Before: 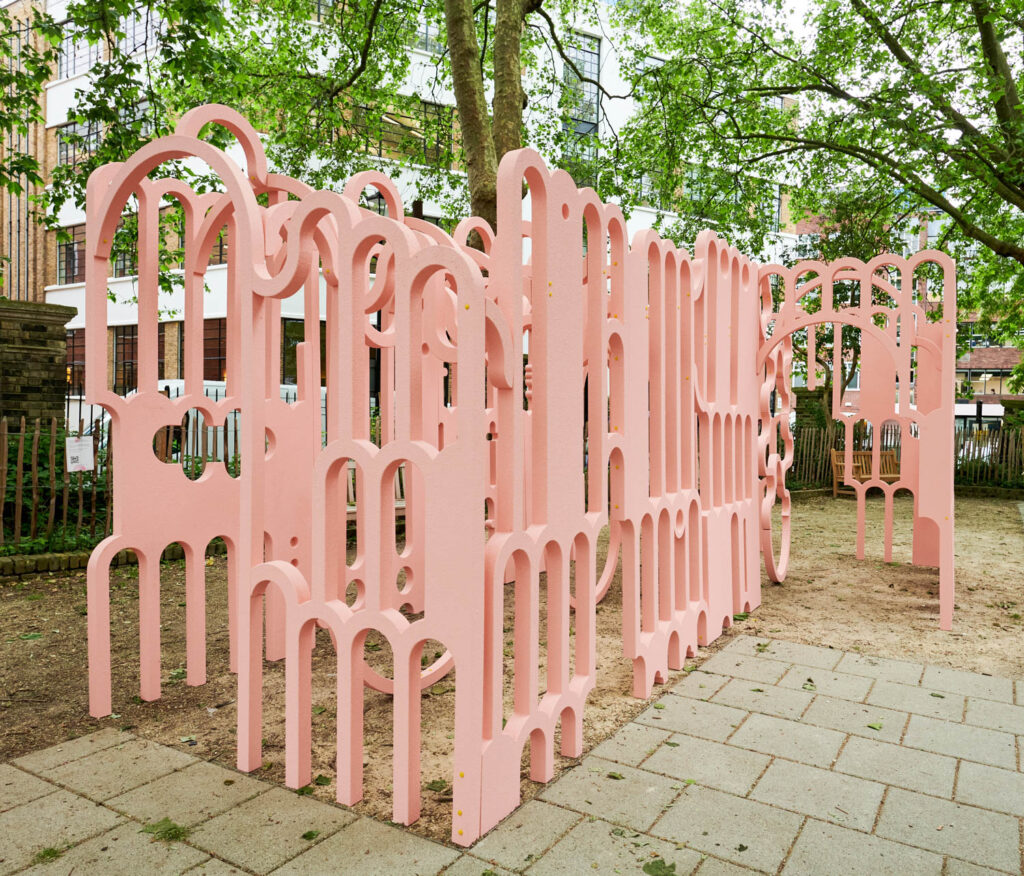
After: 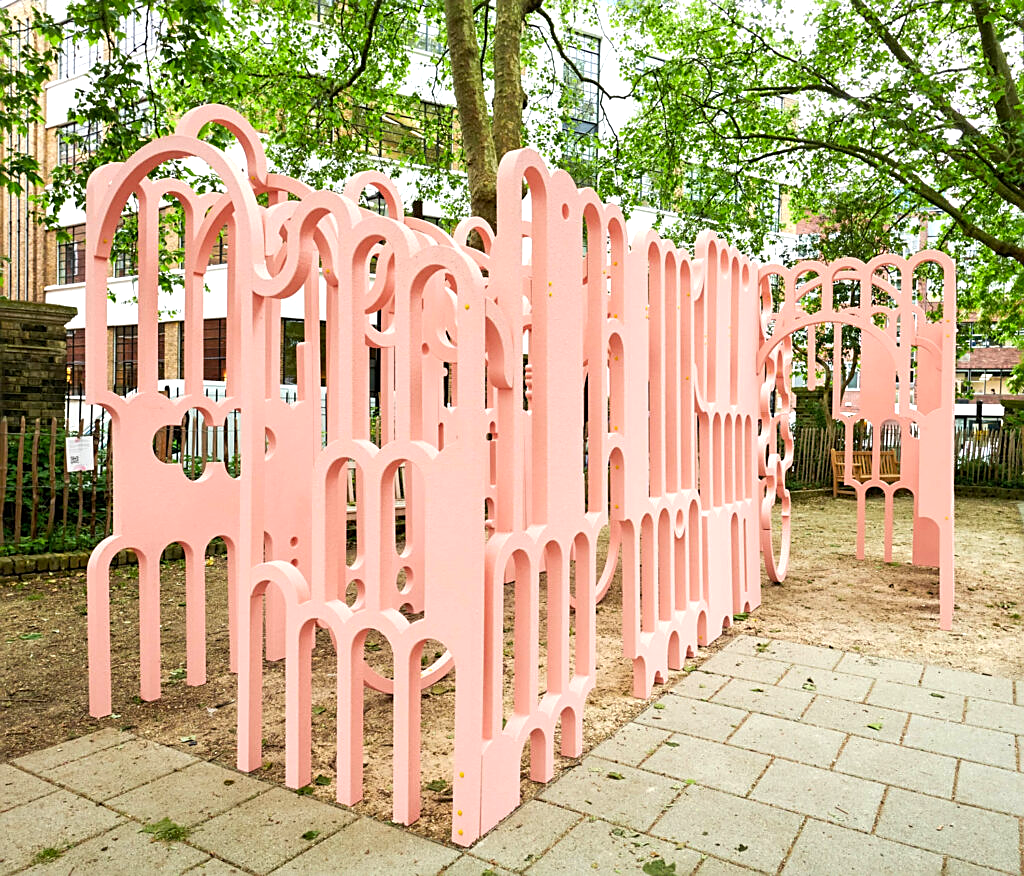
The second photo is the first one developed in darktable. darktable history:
sharpen: on, module defaults
color balance rgb: power › hue 328.96°, linear chroma grading › global chroma -15.312%, perceptual saturation grading › global saturation 25.563%, perceptual brilliance grading › global brilliance 9.302%, perceptual brilliance grading › shadows 15.187%, contrast 5.358%
